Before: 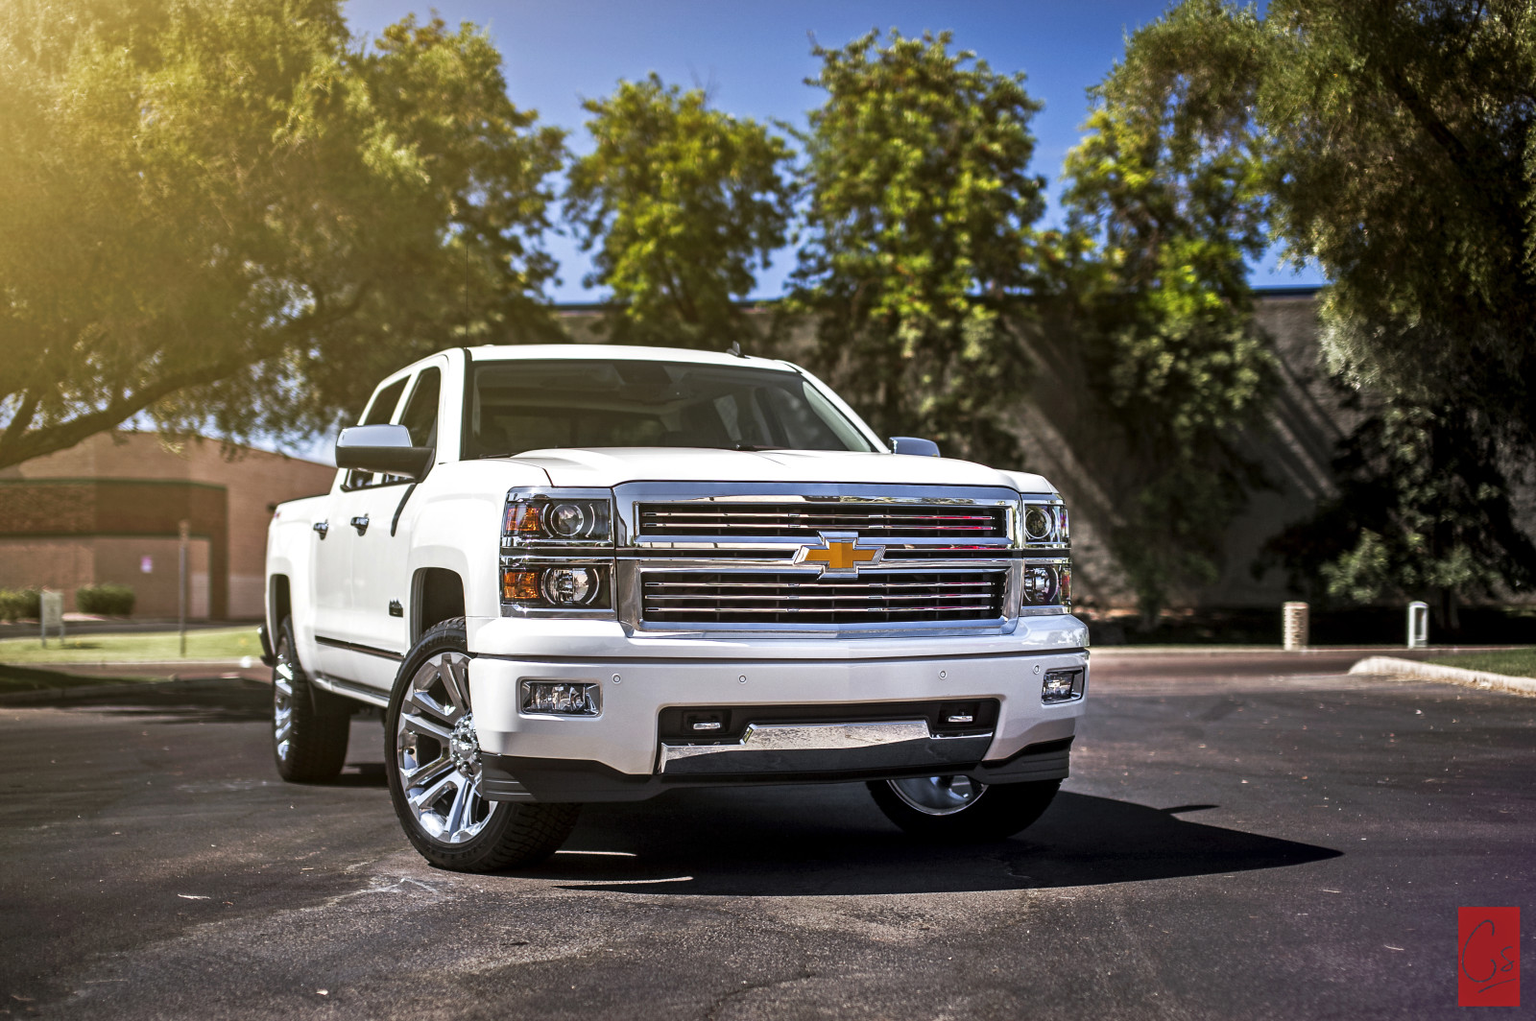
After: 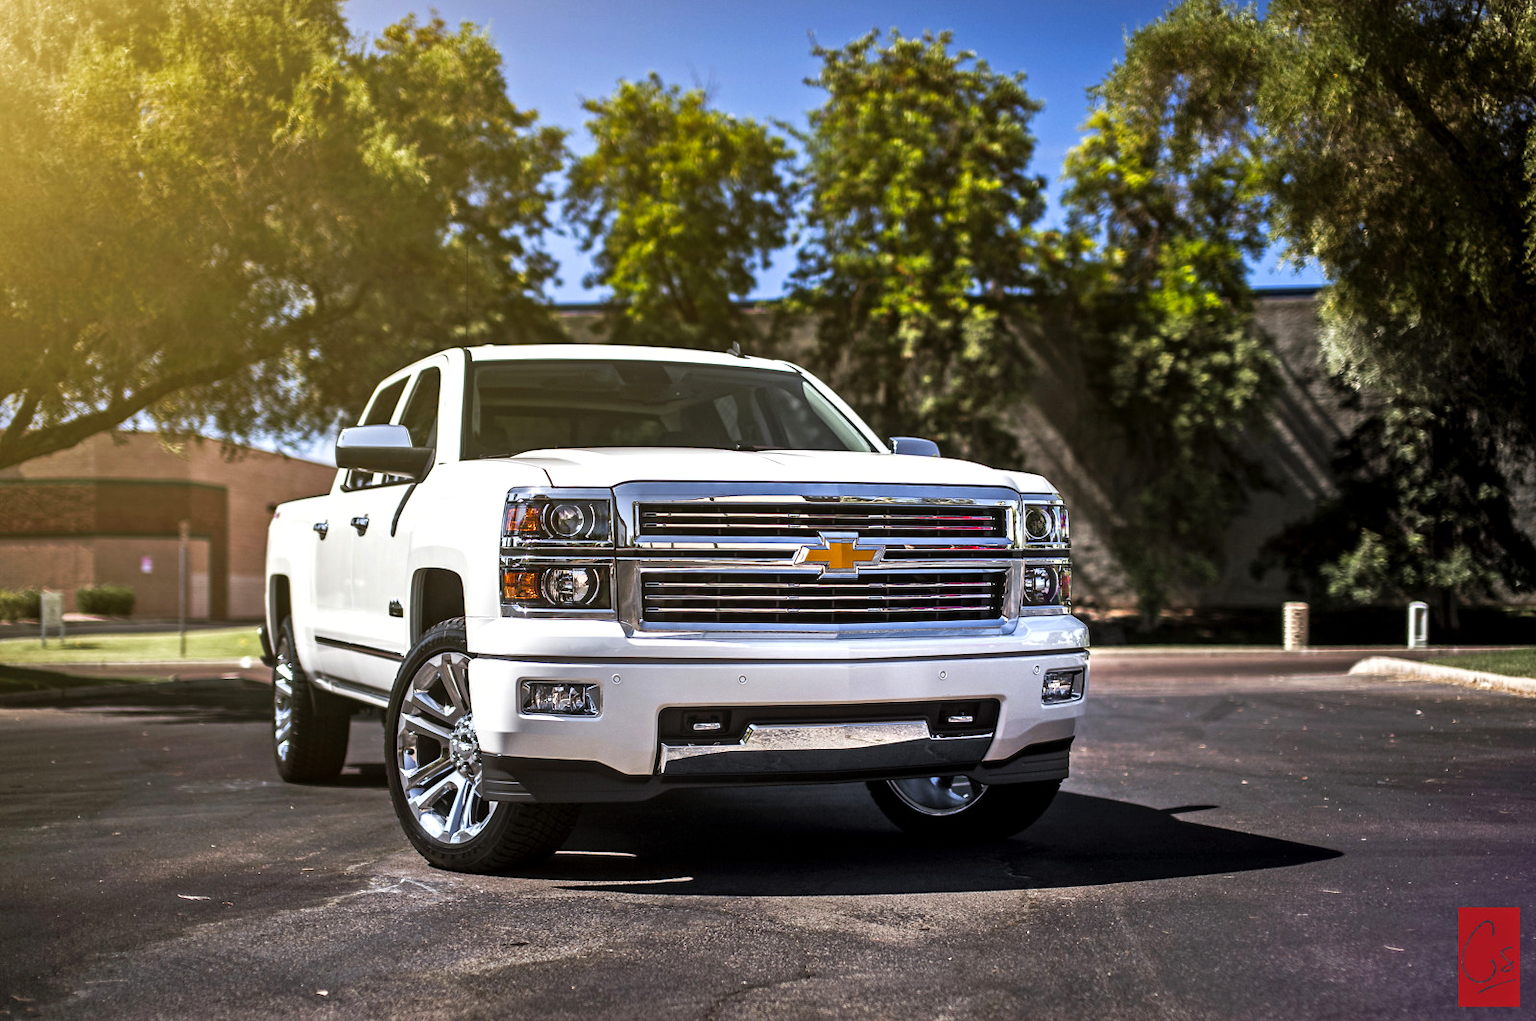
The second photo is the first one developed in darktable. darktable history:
shadows and highlights: radius 125.46, shadows 30.51, highlights -30.51, low approximation 0.01, soften with gaussian
tone equalizer: on, module defaults
color balance: contrast 8.5%, output saturation 105%
